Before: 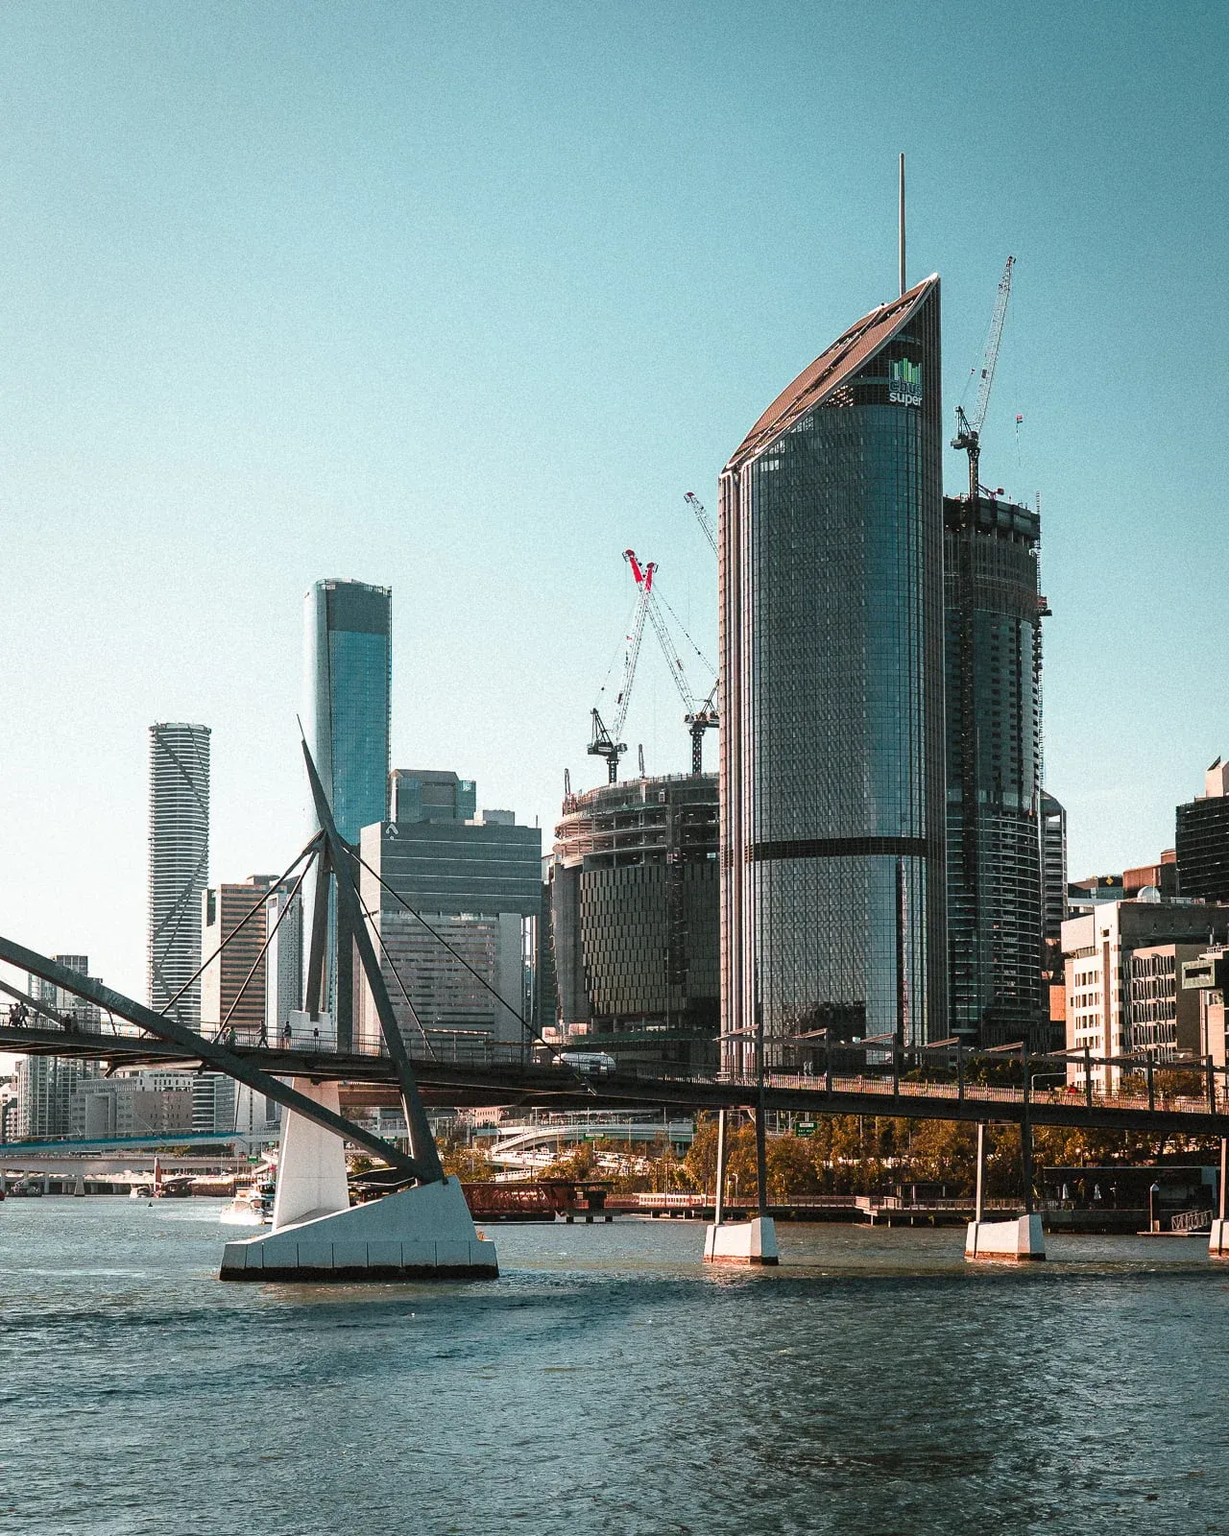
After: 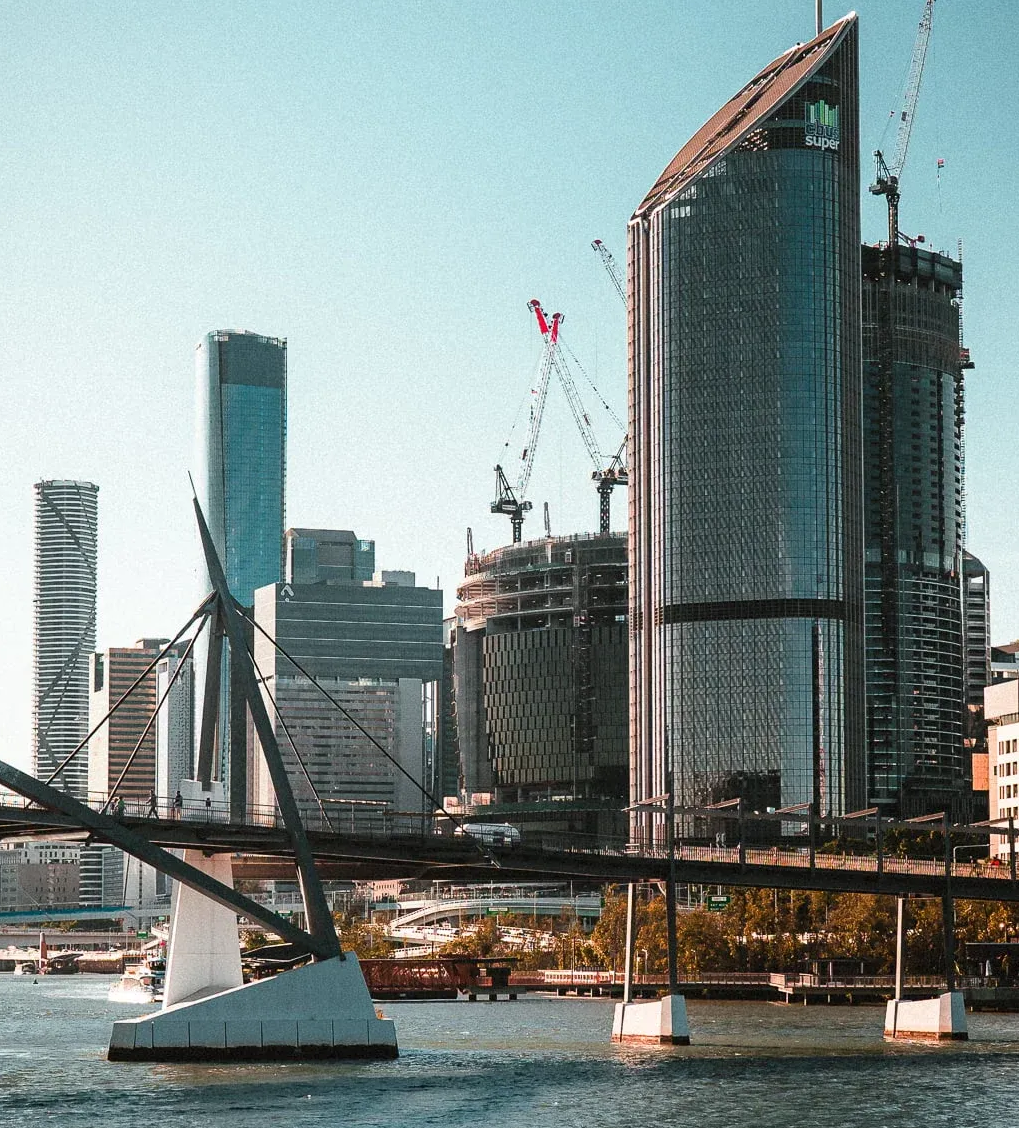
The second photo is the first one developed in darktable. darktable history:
crop: left 9.457%, top 17.101%, right 10.868%, bottom 12.345%
